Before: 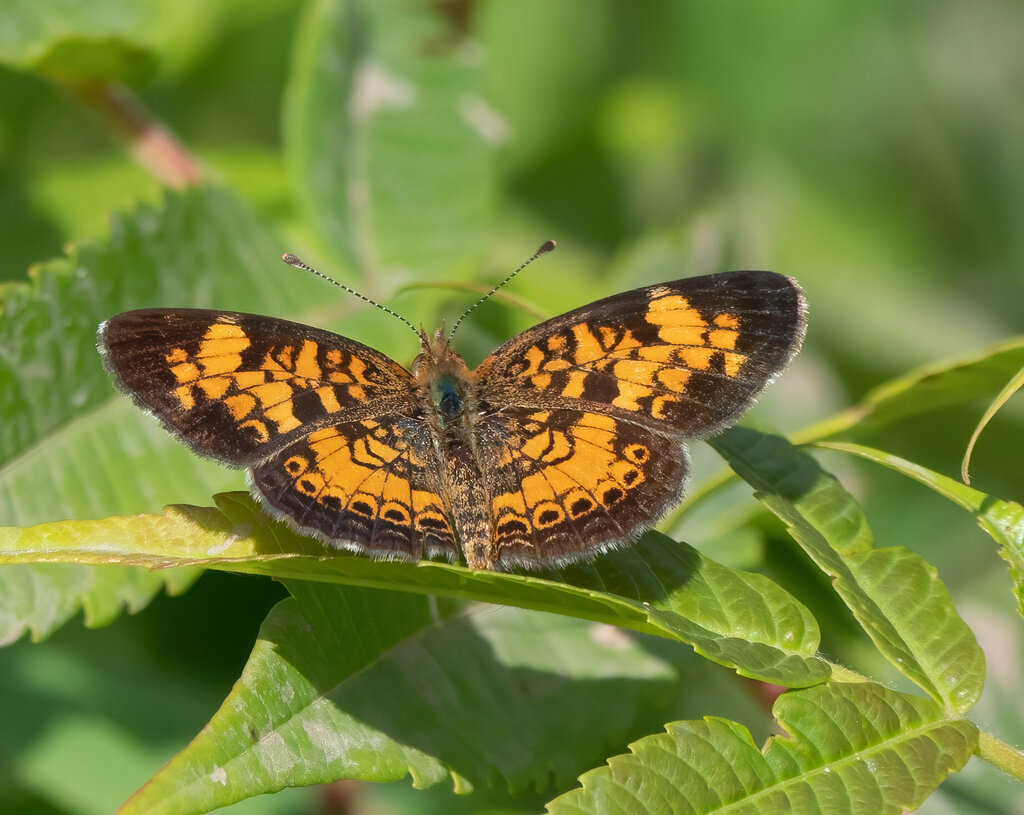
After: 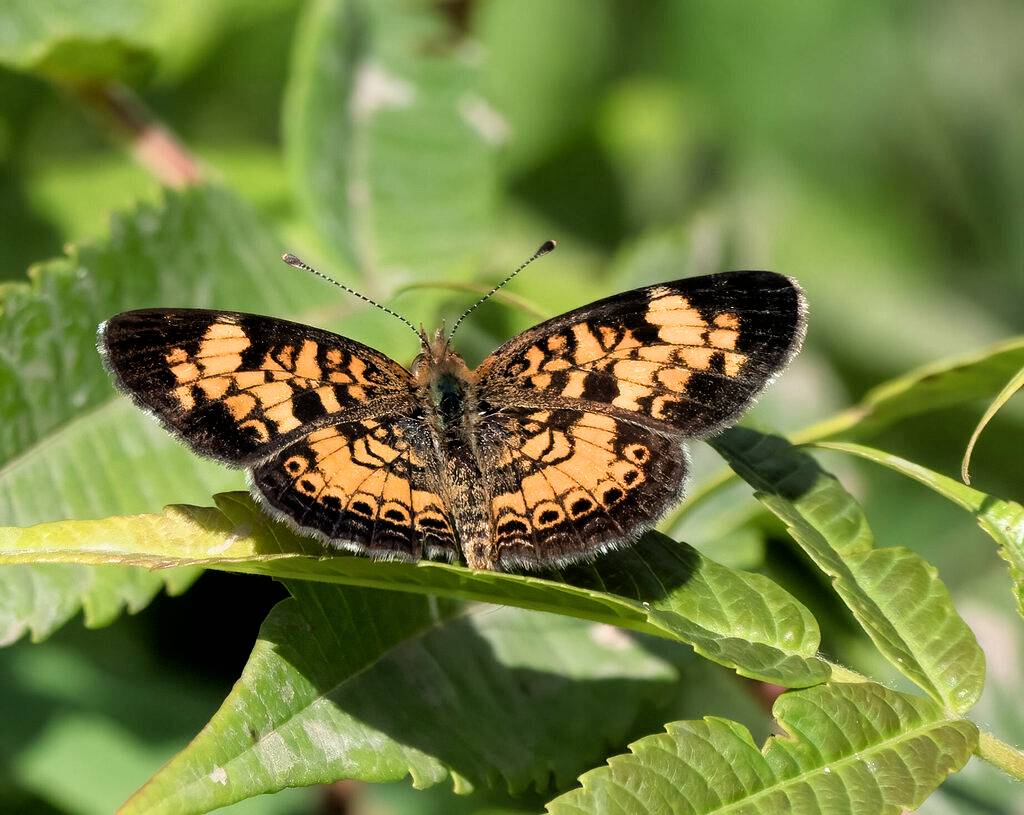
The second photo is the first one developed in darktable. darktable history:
filmic rgb: black relative exposure -3.63 EV, white relative exposure 2.44 EV, hardness 3.3, color science v6 (2022)
